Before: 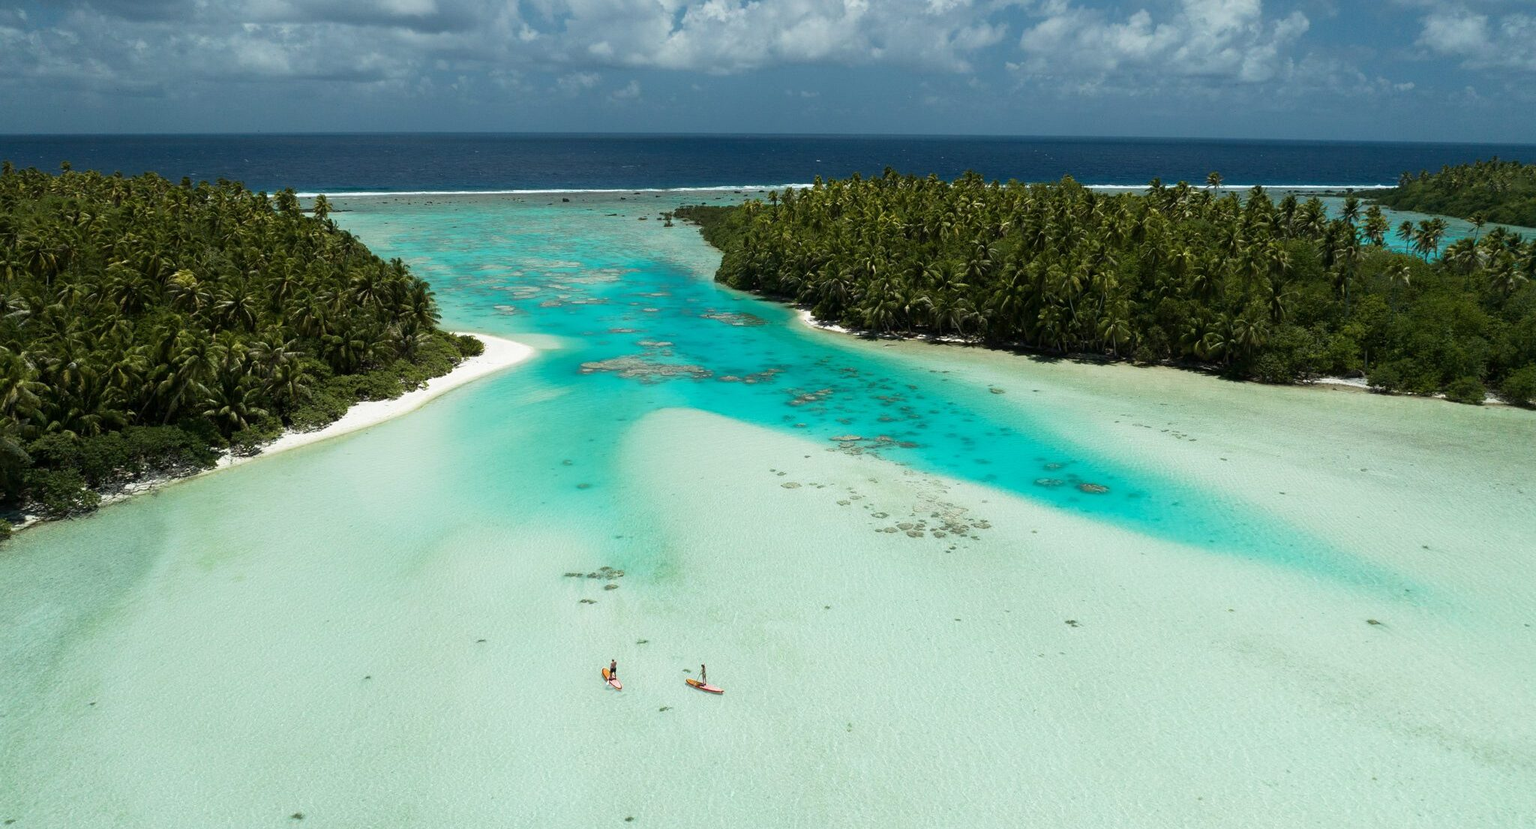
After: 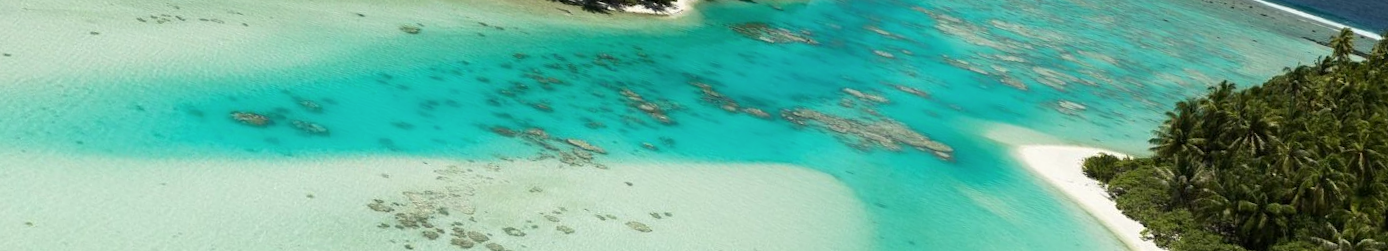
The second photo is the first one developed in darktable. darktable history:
color correction: highlights b* 3
crop and rotate: angle 16.12°, top 30.835%, bottom 35.653%
